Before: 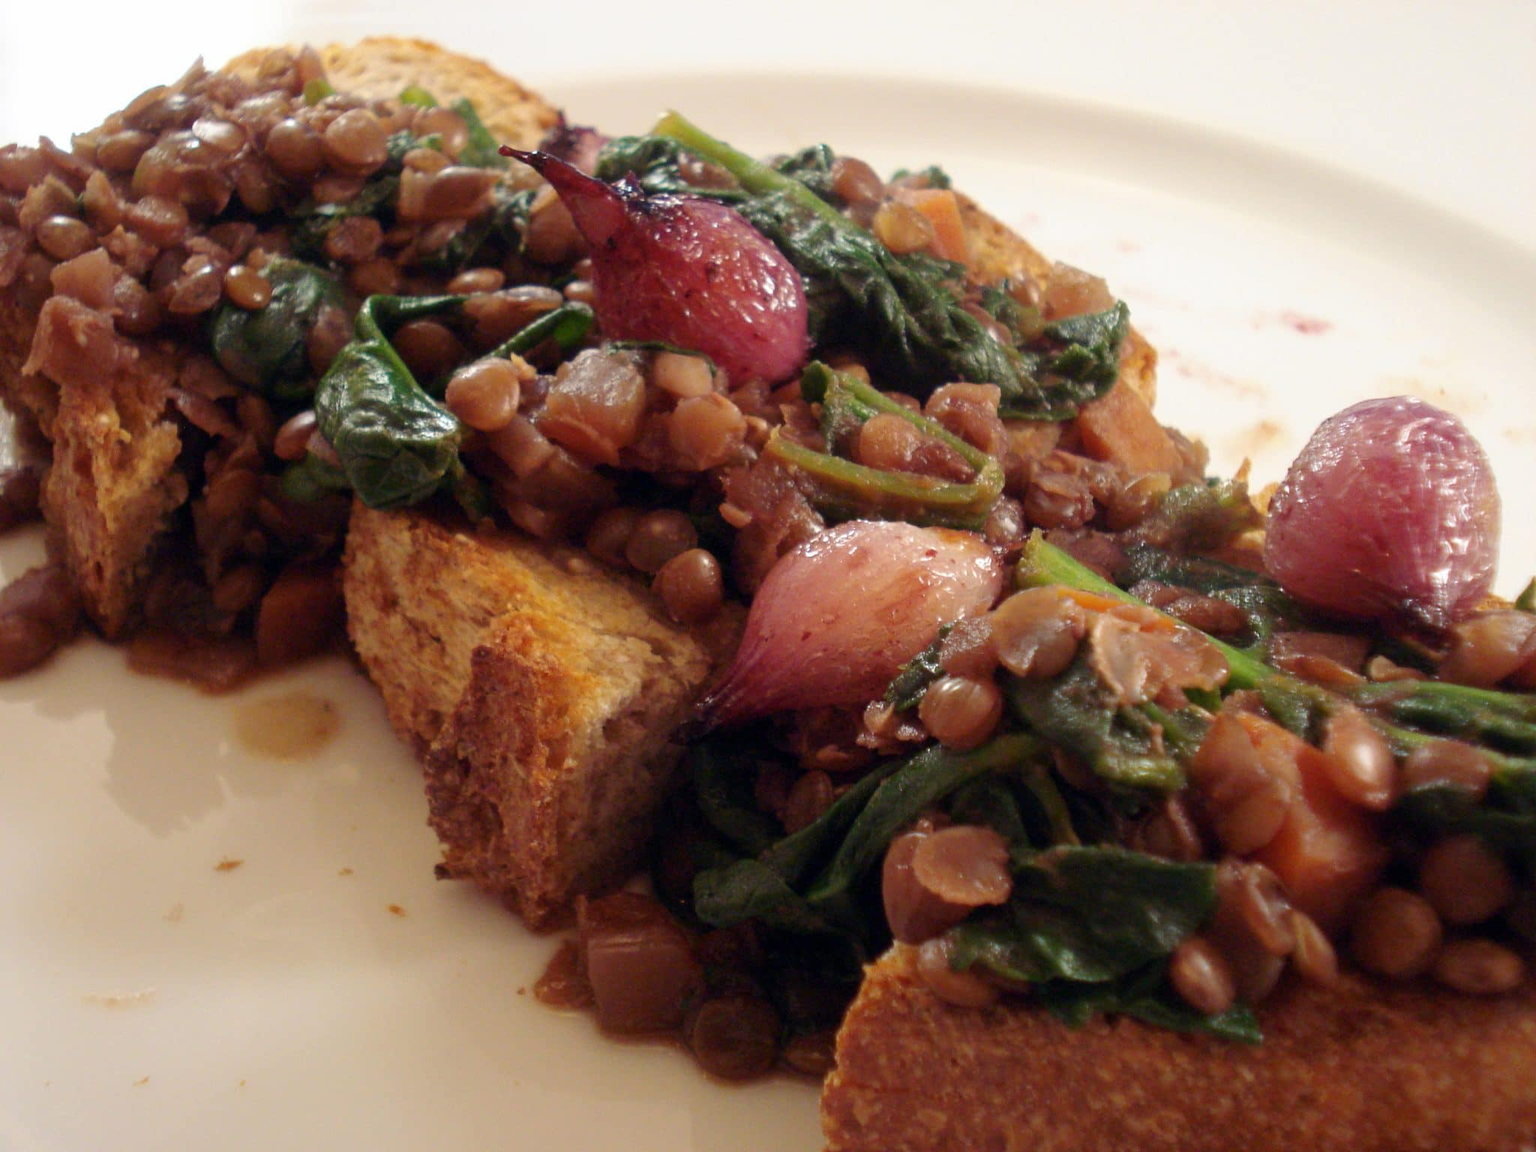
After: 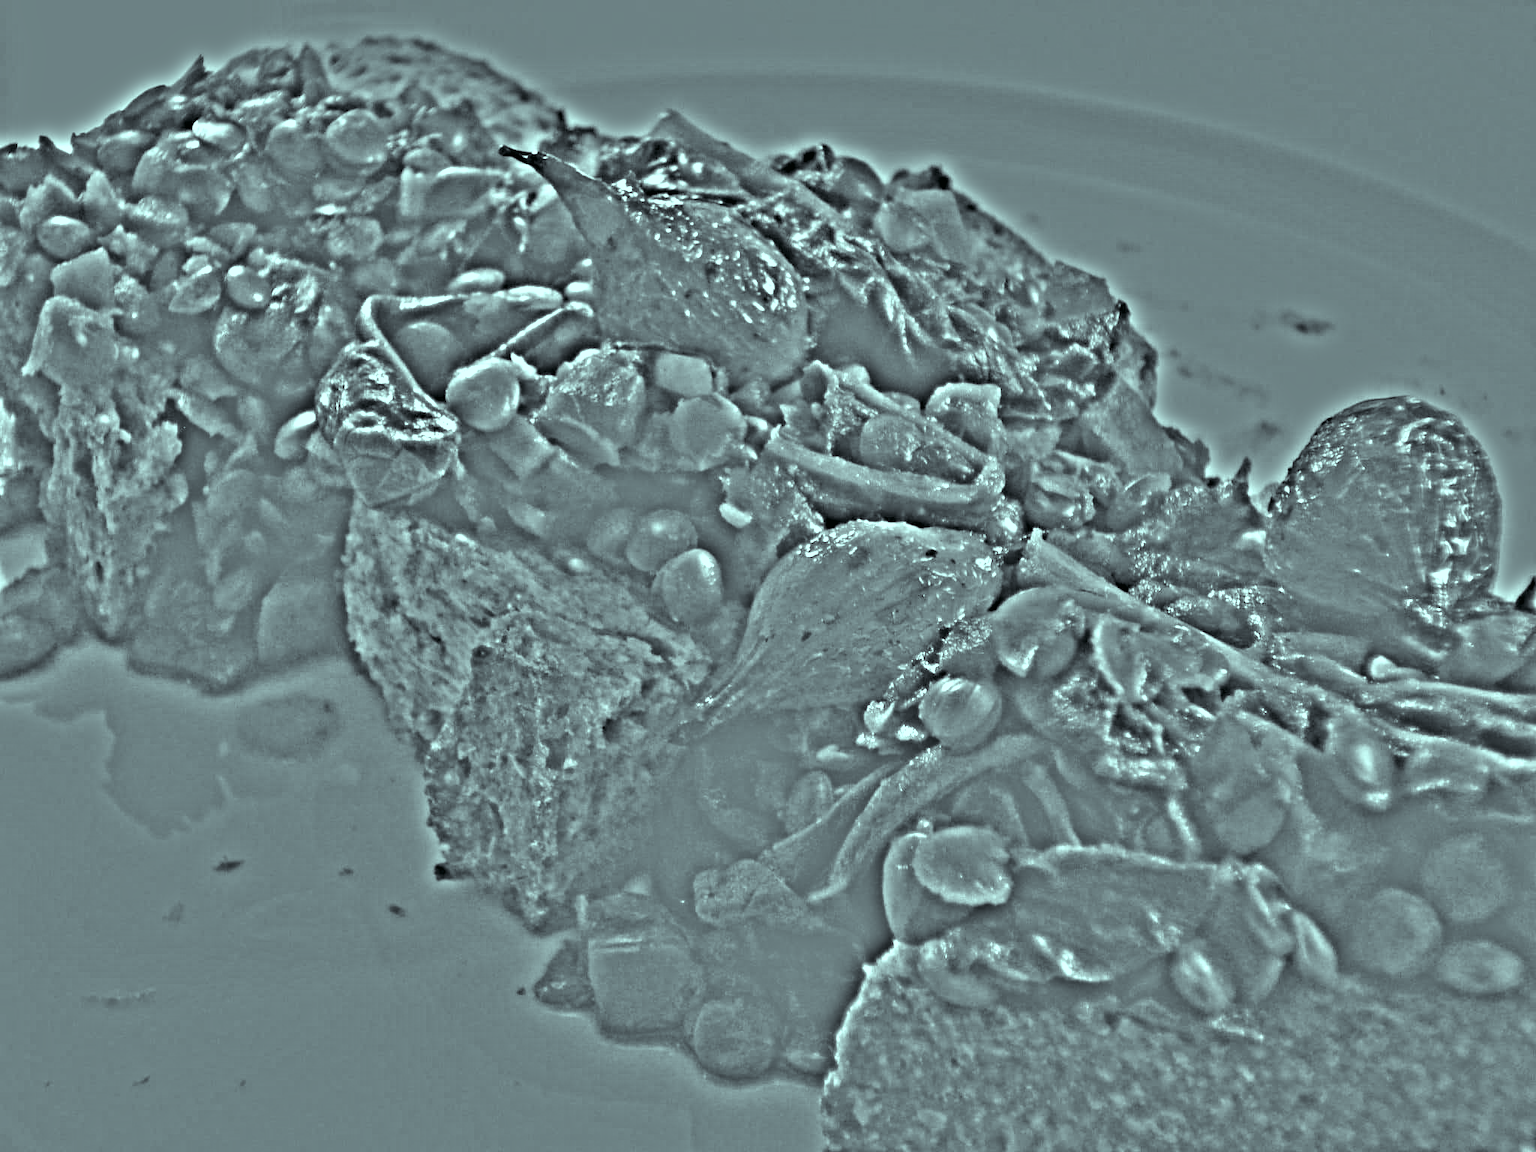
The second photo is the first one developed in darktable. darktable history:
highpass: on, module defaults
color balance: mode lift, gamma, gain (sRGB), lift [0.997, 0.979, 1.021, 1.011], gamma [1, 1.084, 0.916, 0.998], gain [1, 0.87, 1.13, 1.101], contrast 4.55%, contrast fulcrum 38.24%, output saturation 104.09%
